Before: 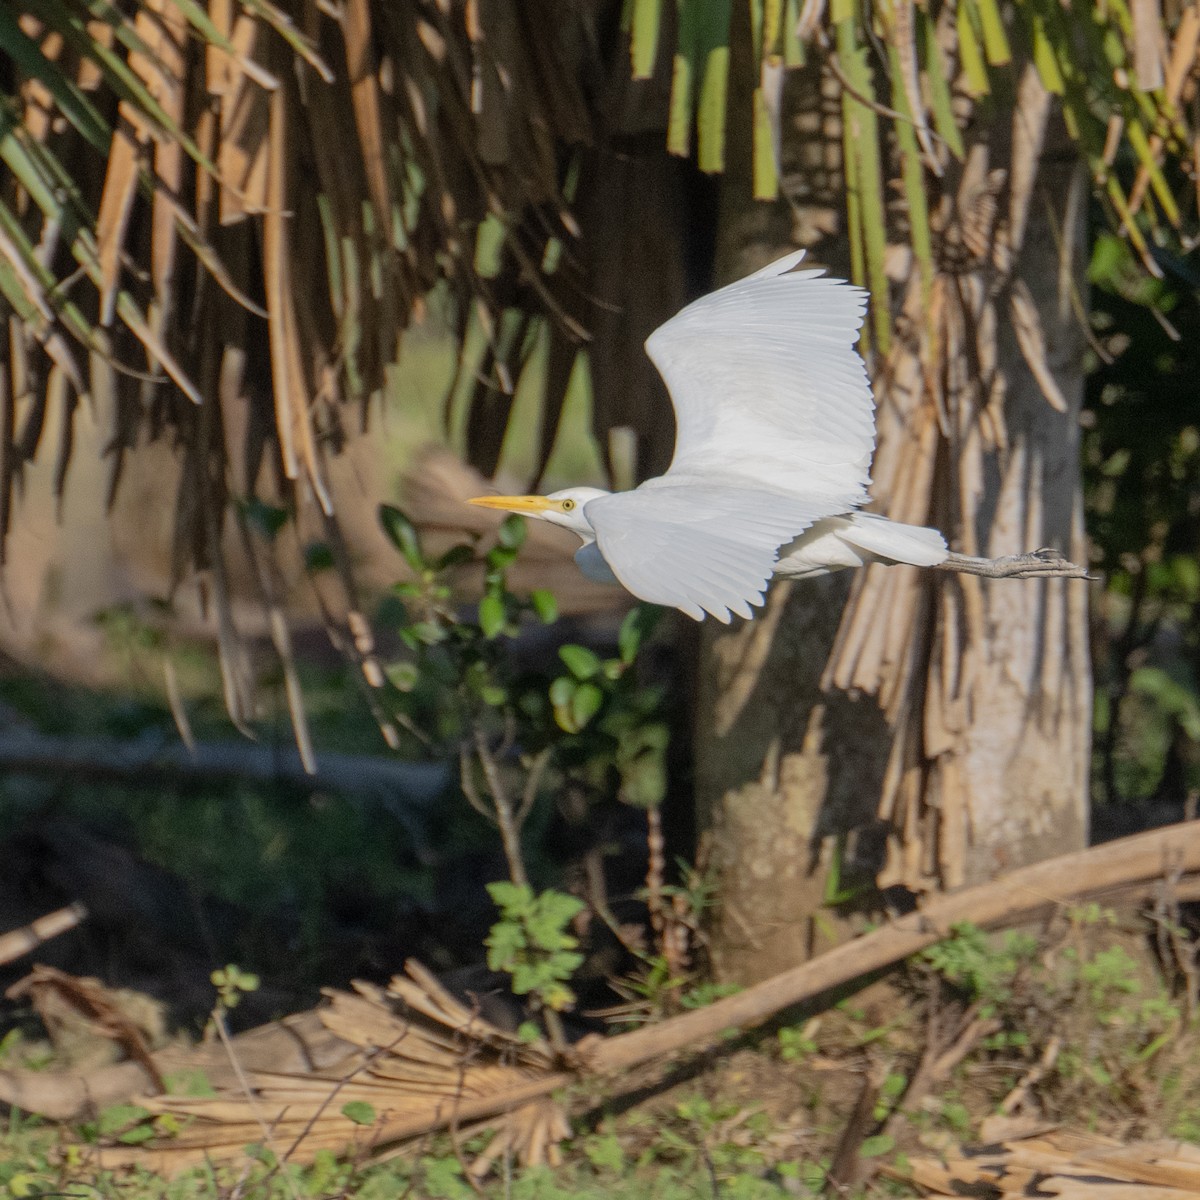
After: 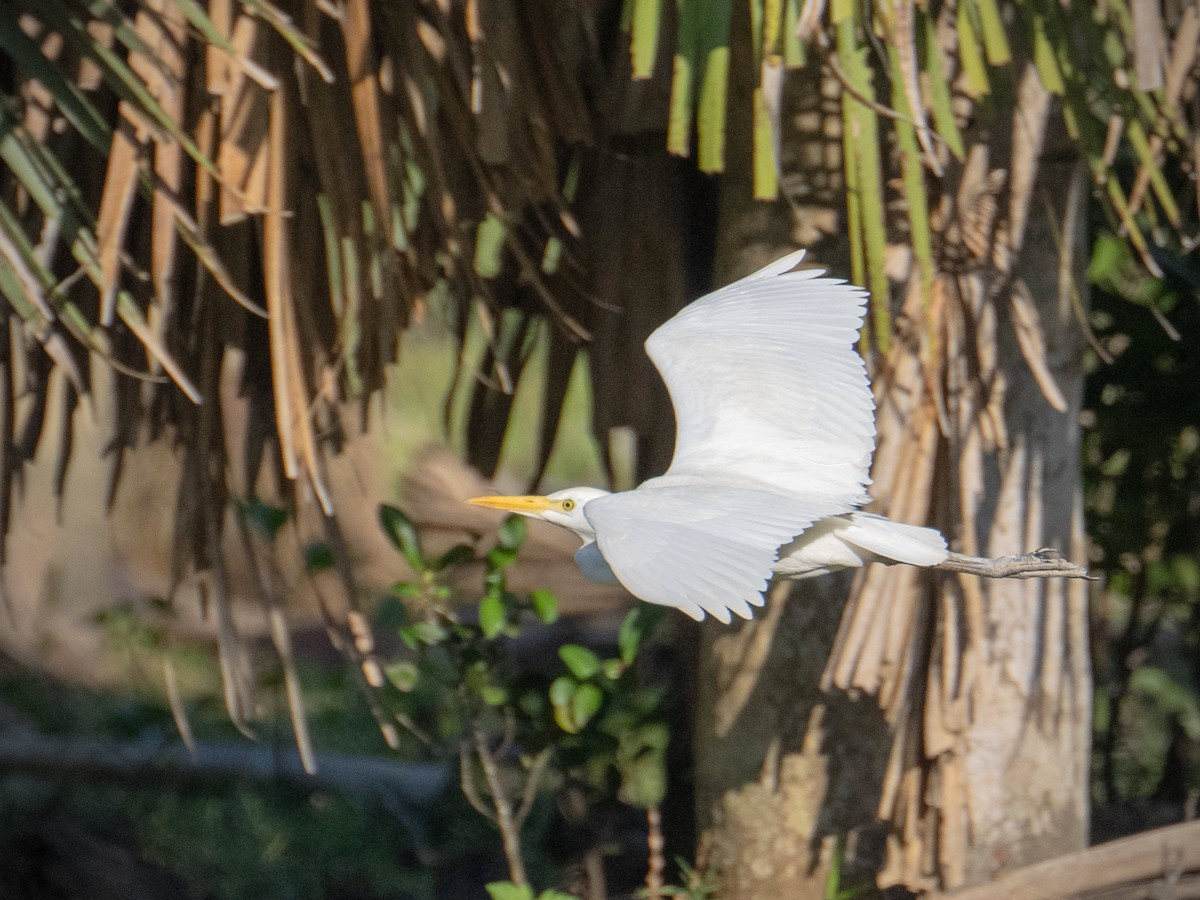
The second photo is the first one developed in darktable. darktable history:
crop: bottom 24.967%
vignetting: on, module defaults
exposure: black level correction 0, exposure 0.3 EV, compensate highlight preservation false
